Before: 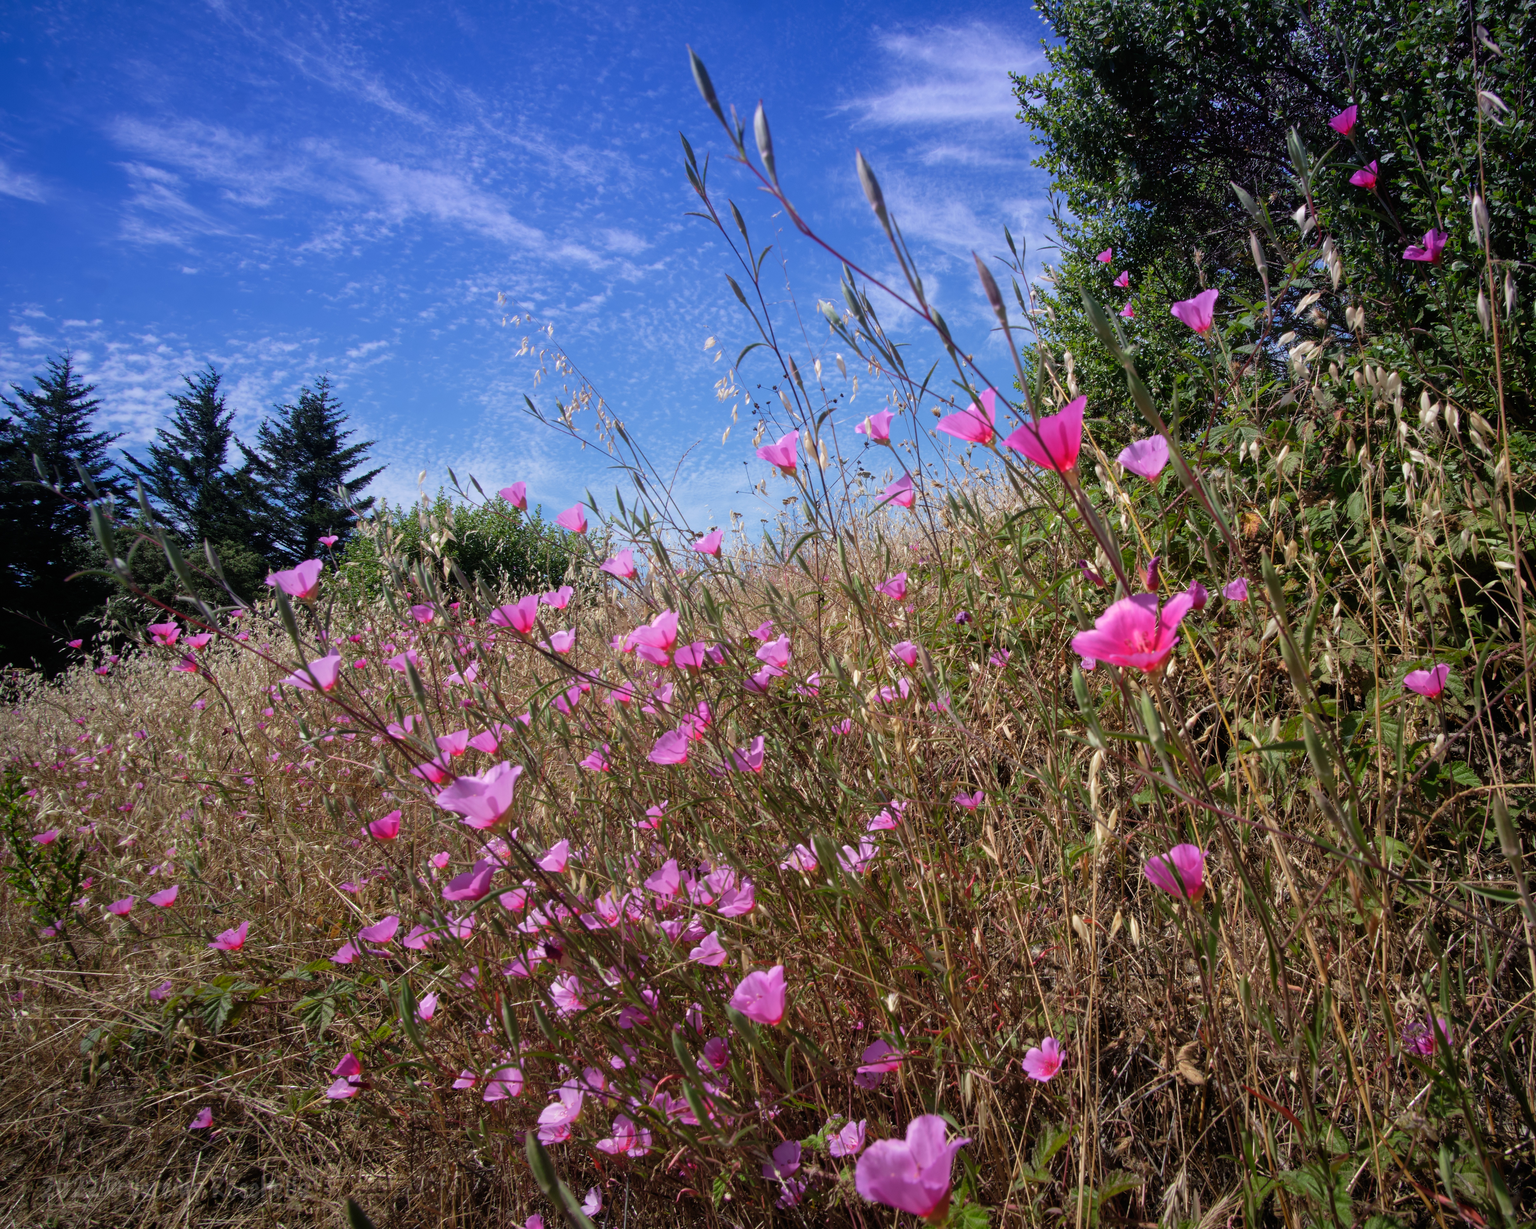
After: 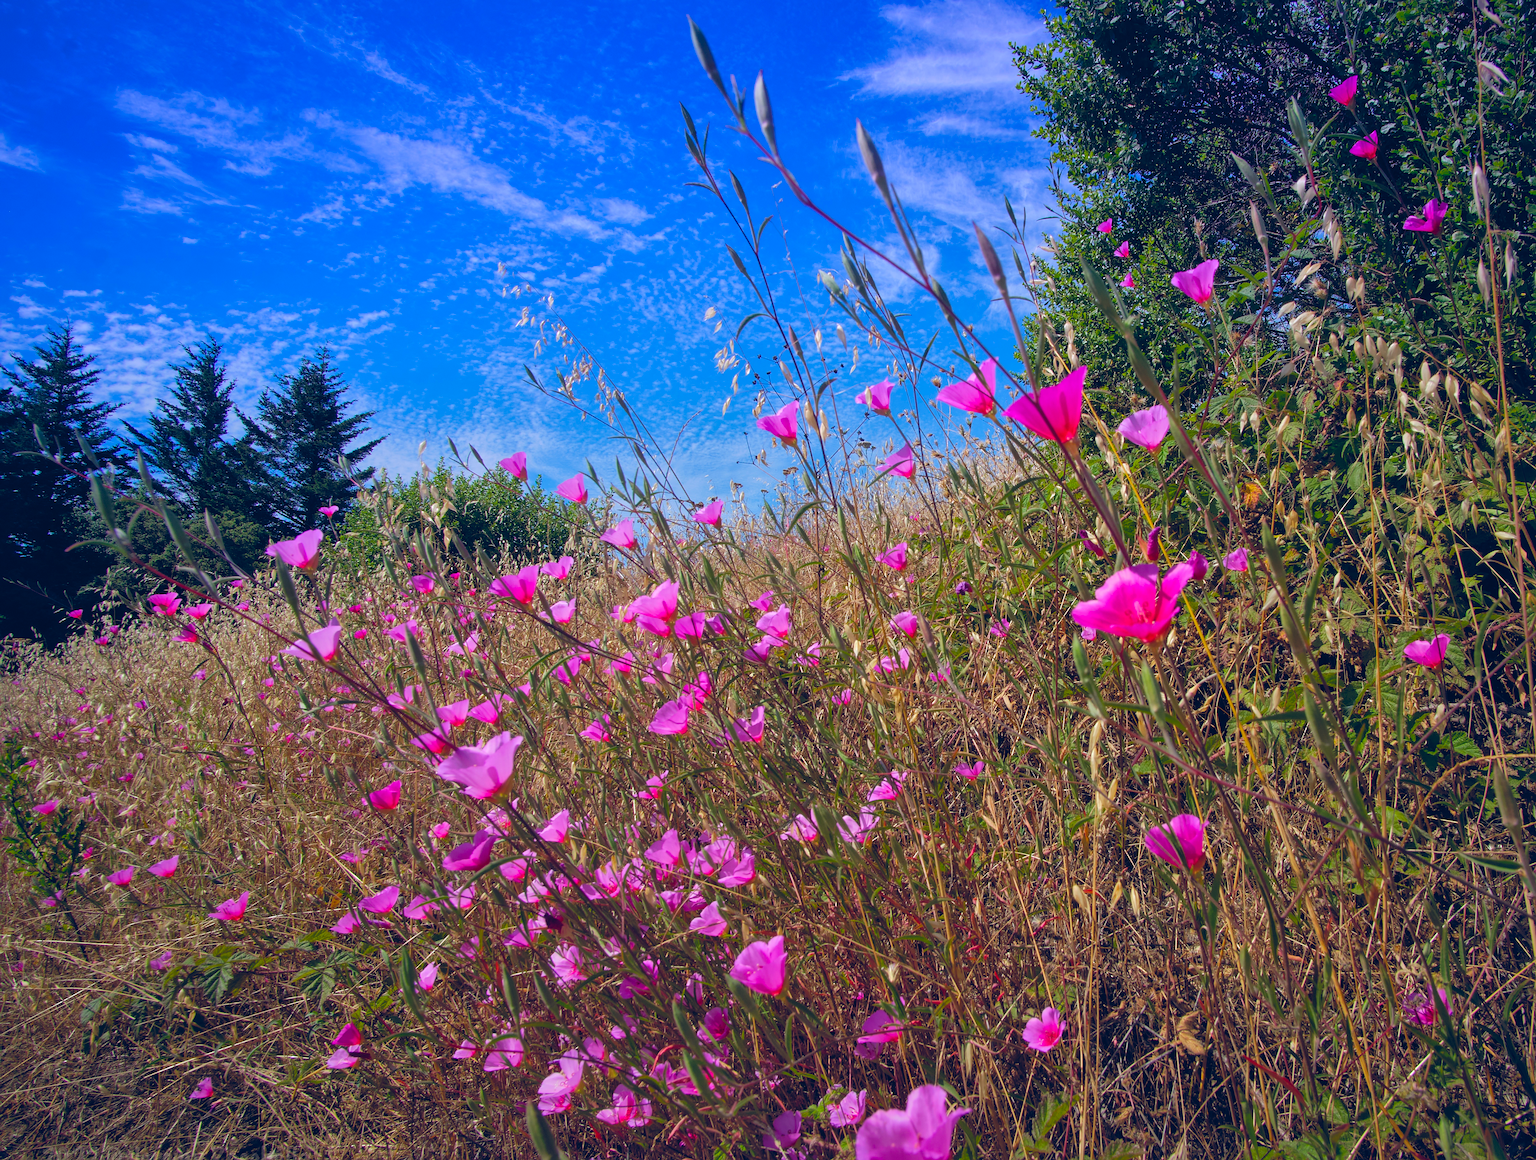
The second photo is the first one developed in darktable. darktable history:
crop and rotate: top 2.438%, bottom 3.089%
shadows and highlights: shadows 40.18, highlights -59.79
sharpen: on, module defaults
color balance rgb: global offset › luminance 0.366%, global offset › chroma 0.207%, global offset › hue 254.96°, linear chroma grading › global chroma 14.566%, perceptual saturation grading › global saturation 25.41%, global vibrance 20%
